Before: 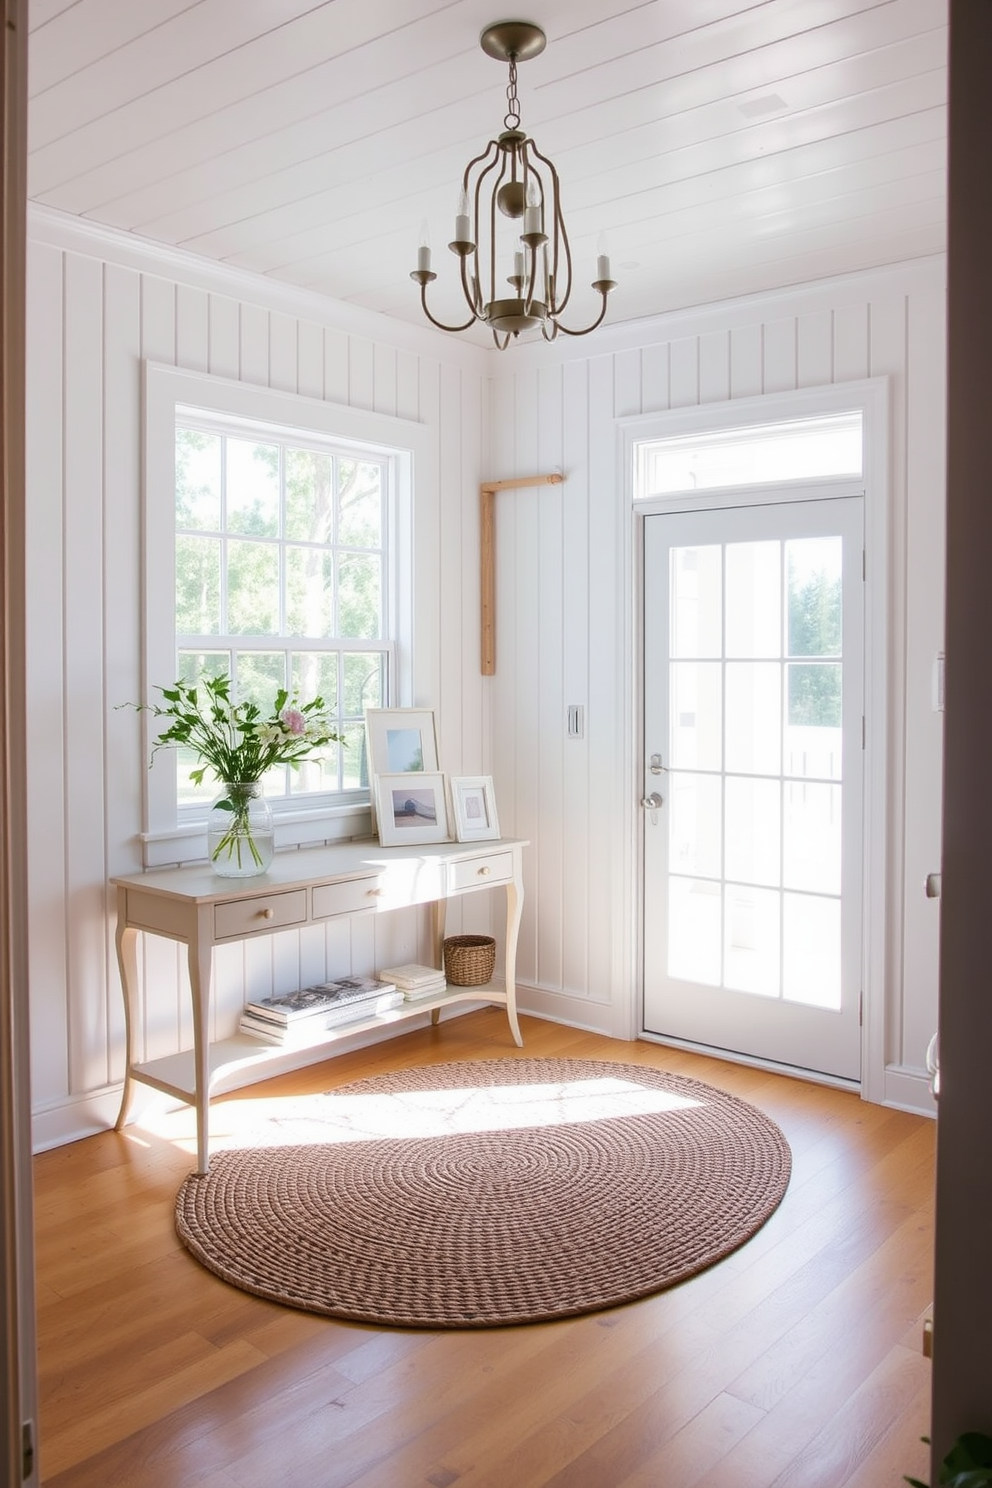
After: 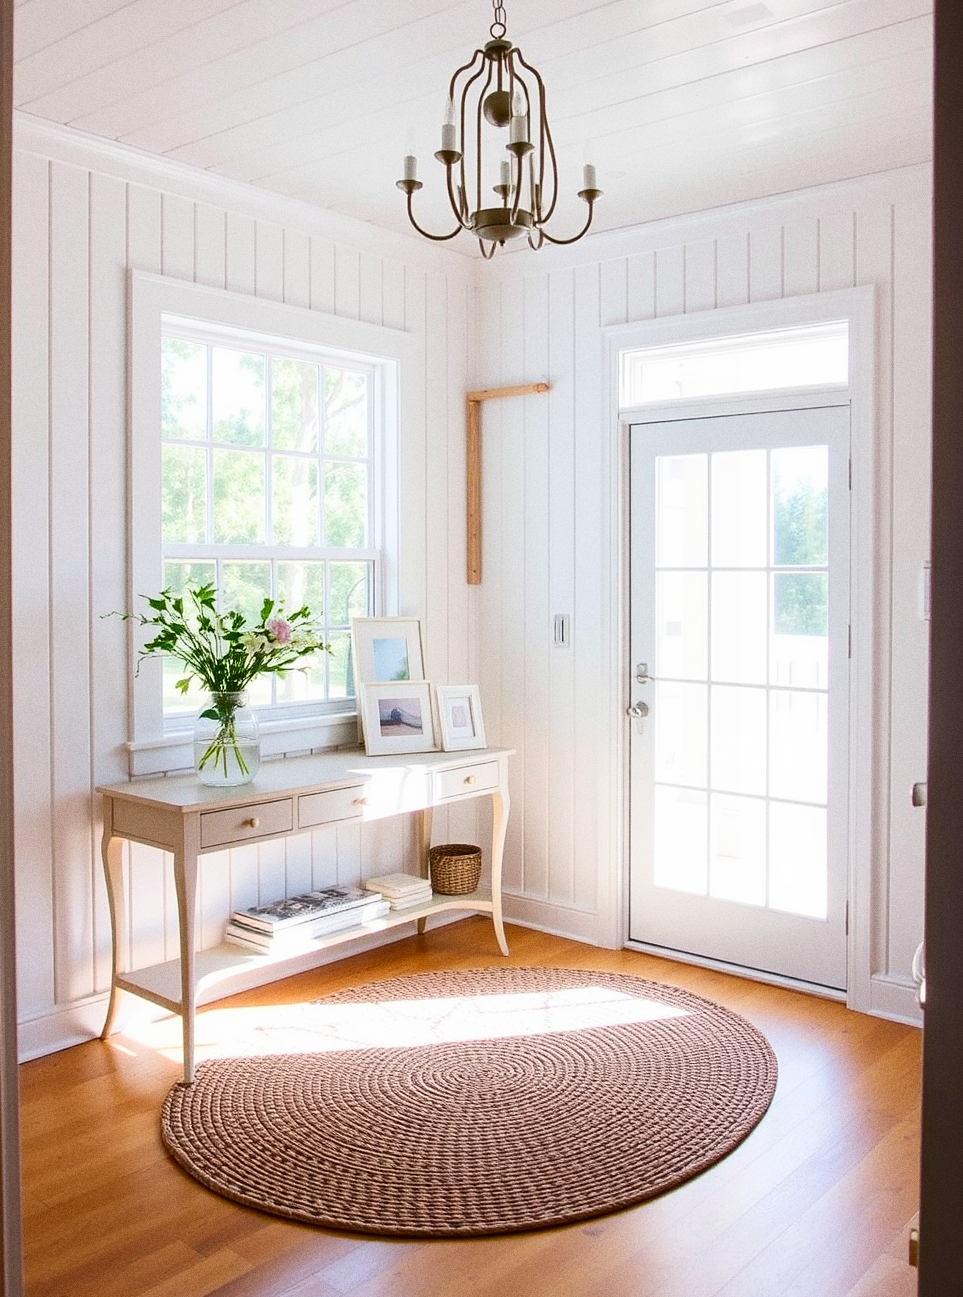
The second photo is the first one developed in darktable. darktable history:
contrast brightness saturation: contrast 0.18, saturation 0.3
grain: coarseness 0.47 ISO
crop: left 1.507%, top 6.147%, right 1.379%, bottom 6.637%
sharpen: amount 0.2
